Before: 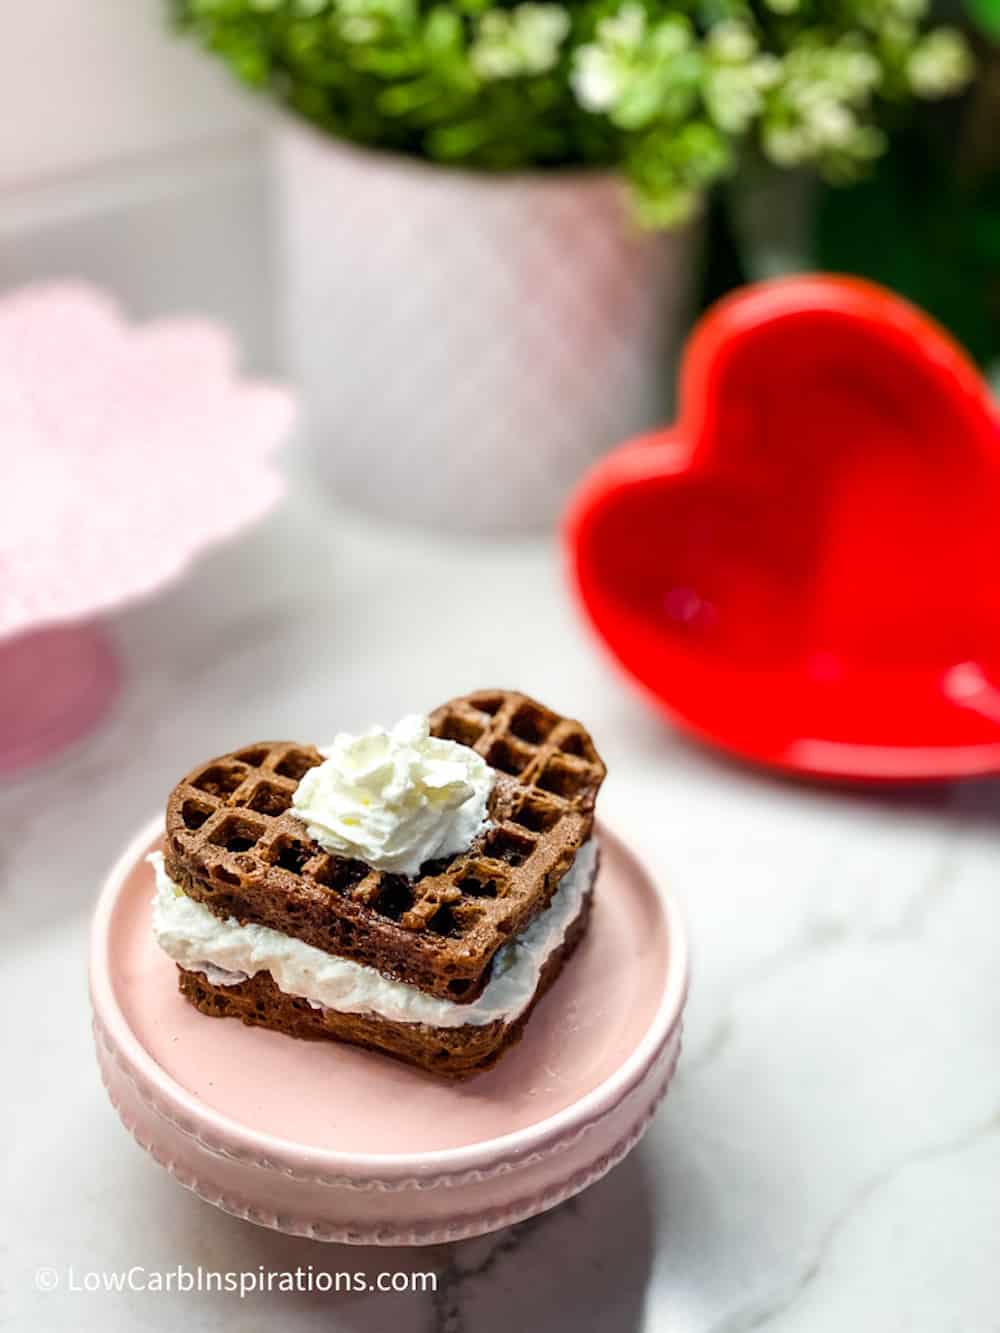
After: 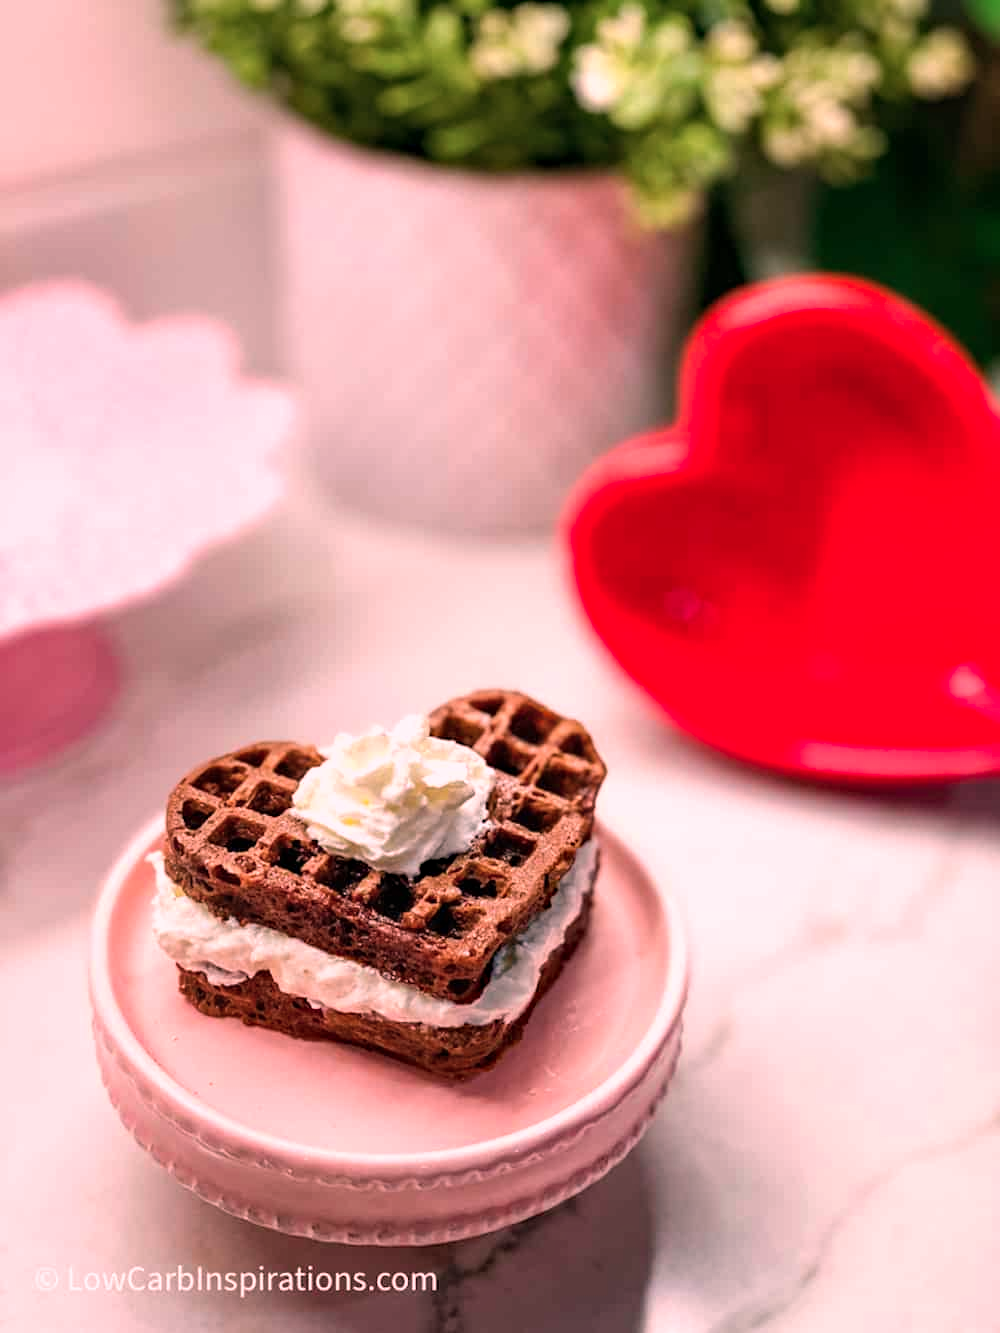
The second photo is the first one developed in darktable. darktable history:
haze removal: compatibility mode true, adaptive false
color correction: highlights a* 15.46, highlights b* -20.56
white balance: red 1.138, green 0.996, blue 0.812
